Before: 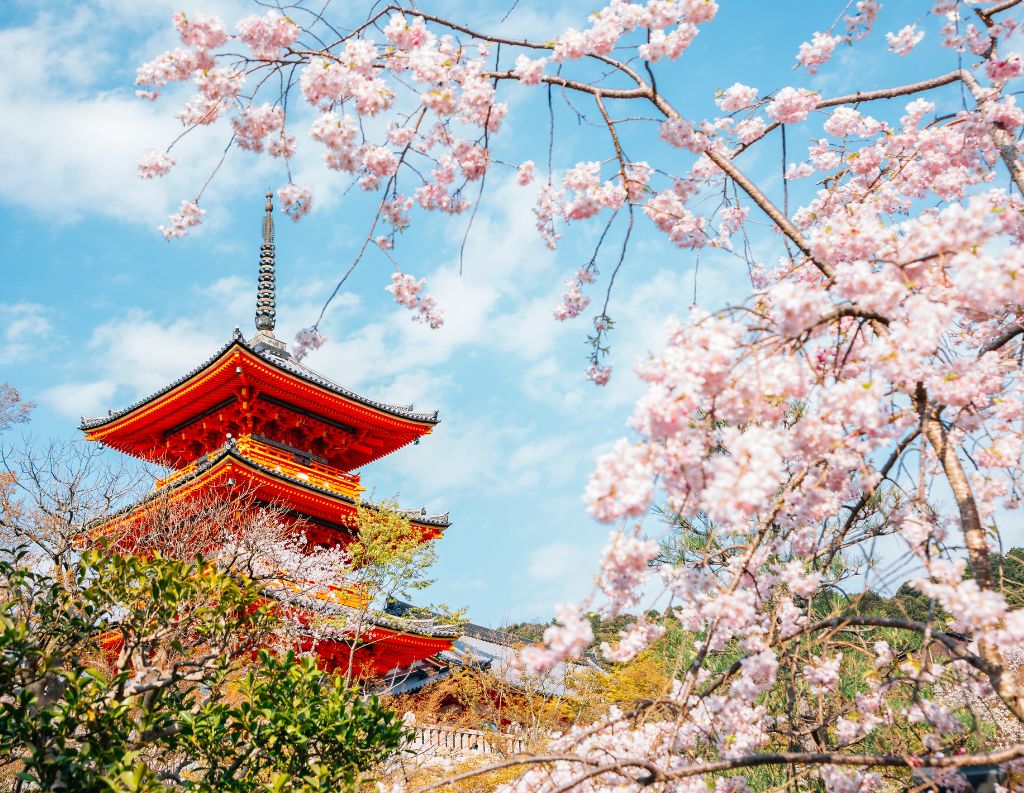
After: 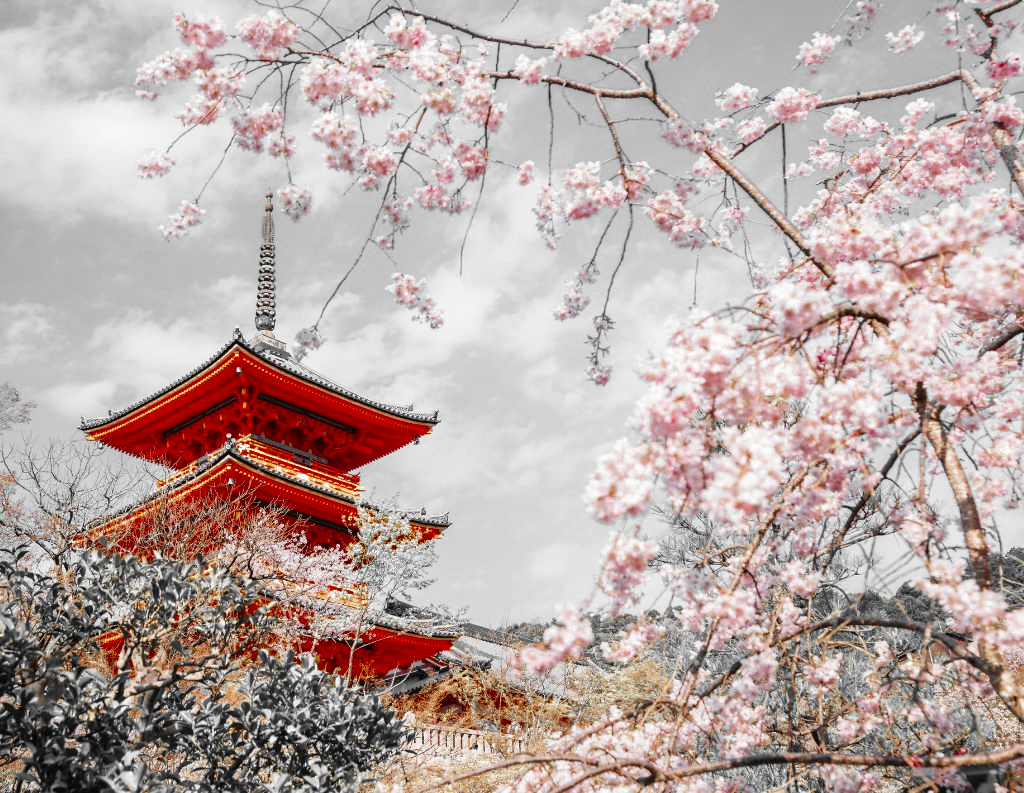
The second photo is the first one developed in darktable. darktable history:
levels: black 0.103%
color zones: curves: ch0 [(0, 0.497) (0.096, 0.361) (0.221, 0.538) (0.429, 0.5) (0.571, 0.5) (0.714, 0.5) (0.857, 0.5) (1, 0.497)]; ch1 [(0, 0.5) (0.143, 0.5) (0.257, -0.002) (0.429, 0.04) (0.571, -0.001) (0.714, -0.015) (0.857, 0.024) (1, 0.5)]
